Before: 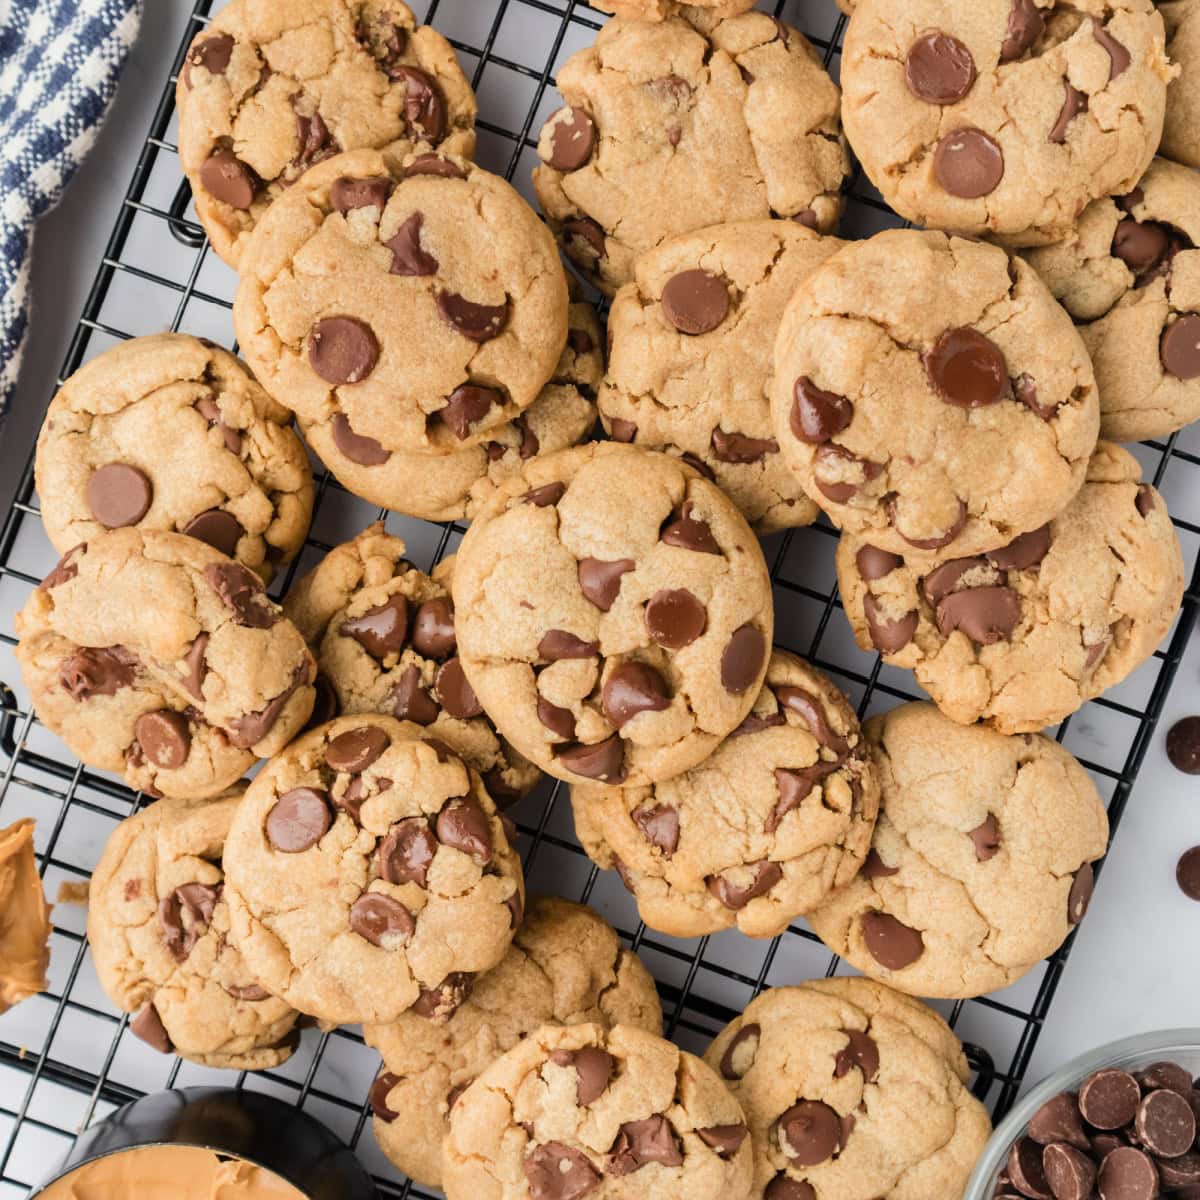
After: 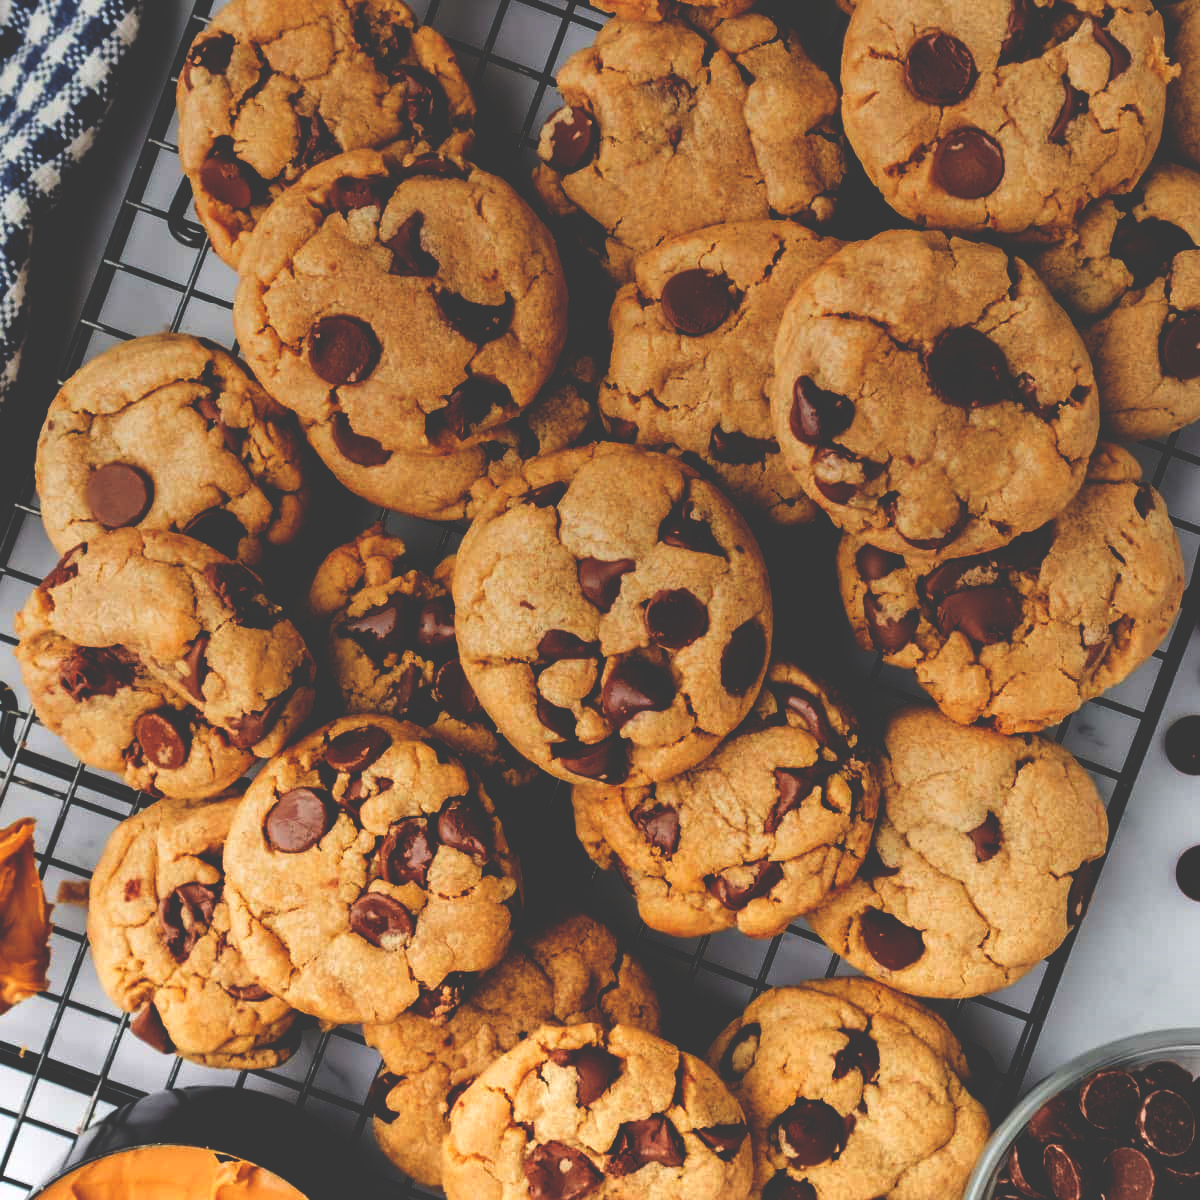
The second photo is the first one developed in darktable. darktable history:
graduated density: rotation 5.63°, offset 76.9
base curve: curves: ch0 [(0, 0.036) (0.083, 0.04) (0.804, 1)], preserve colors none
